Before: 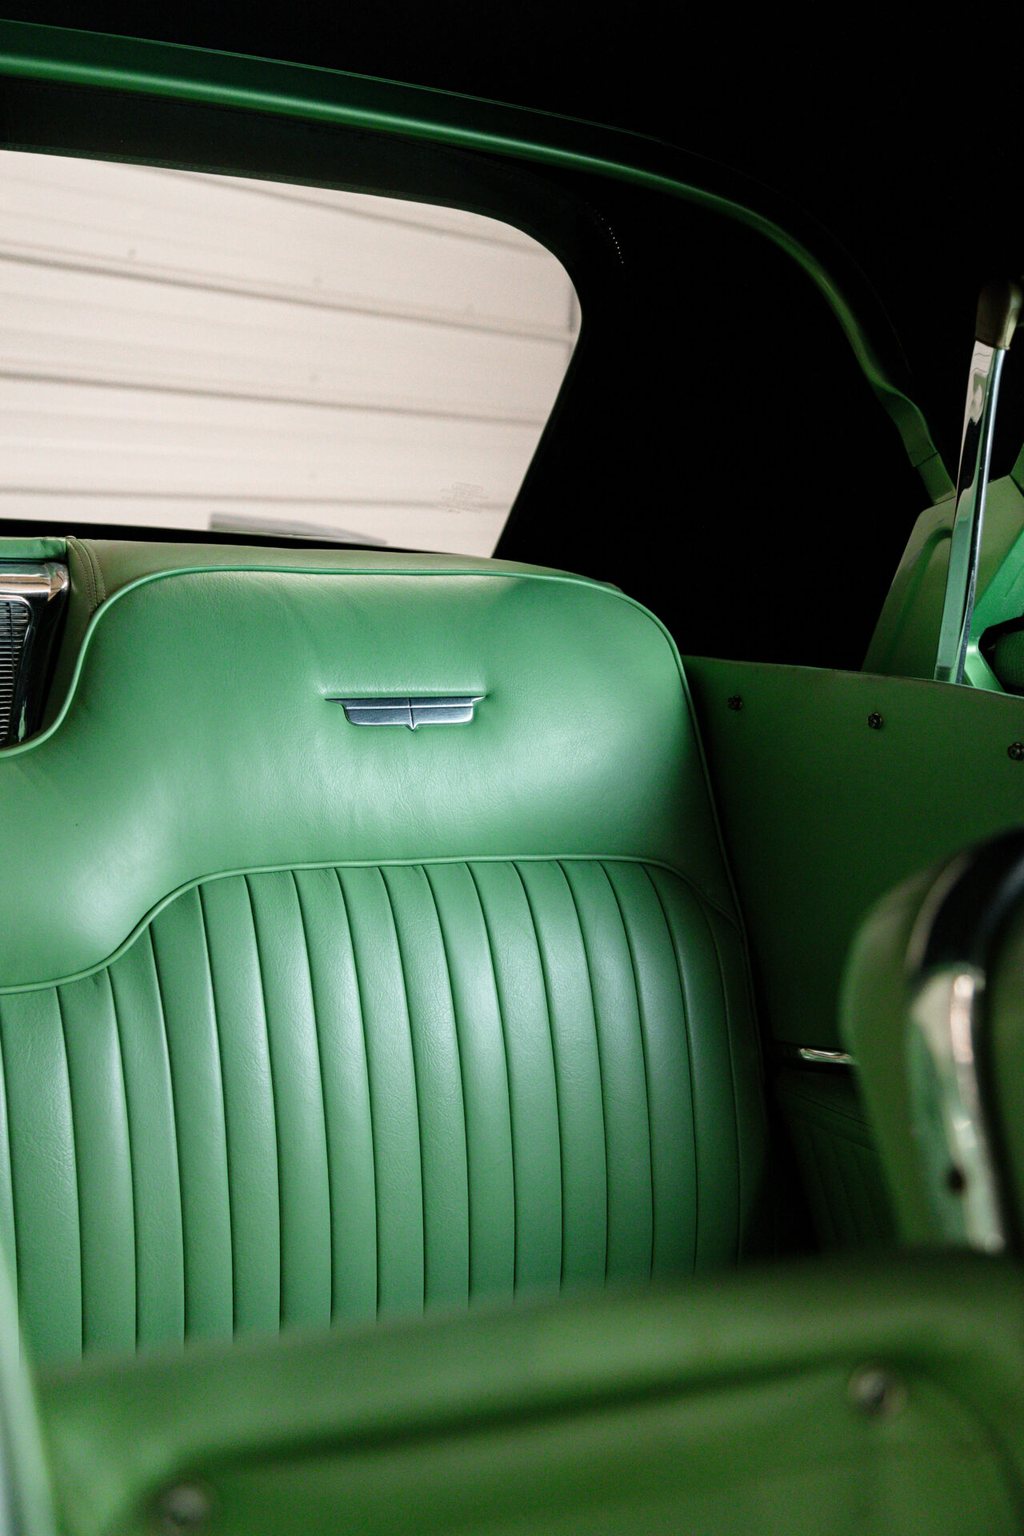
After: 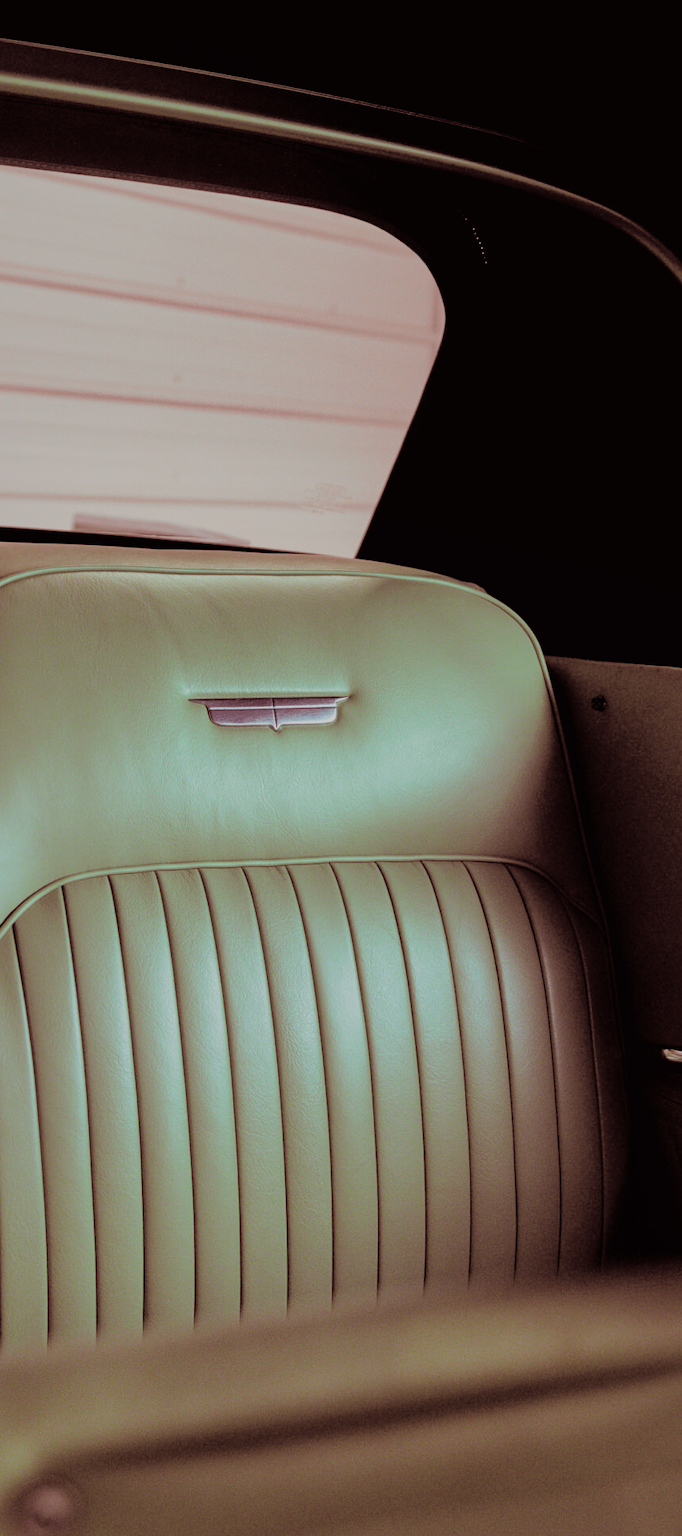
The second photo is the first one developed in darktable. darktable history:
contrast brightness saturation: brightness 0.13
crop and rotate: left 13.409%, right 19.924%
split-toning: compress 20%
filmic rgb: black relative exposure -7.32 EV, white relative exposure 5.09 EV, hardness 3.2
shadows and highlights: shadows 40, highlights -60
